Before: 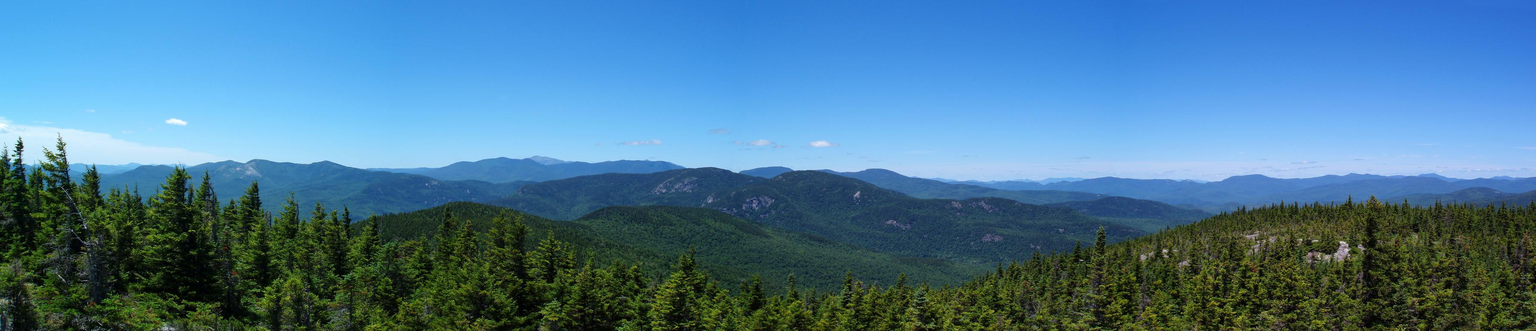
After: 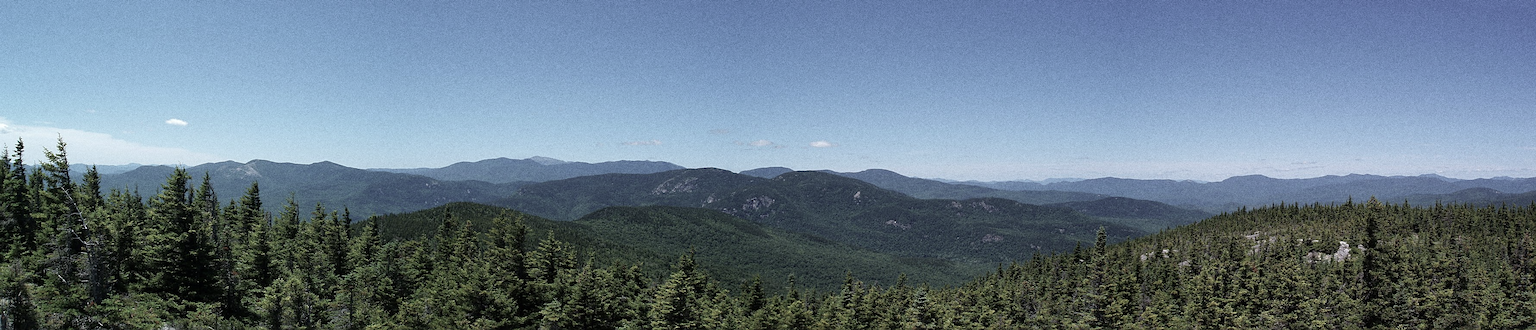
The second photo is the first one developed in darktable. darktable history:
sharpen: on, module defaults
color correction: saturation 0.5
grain: coarseness 10.62 ISO, strength 55.56%
